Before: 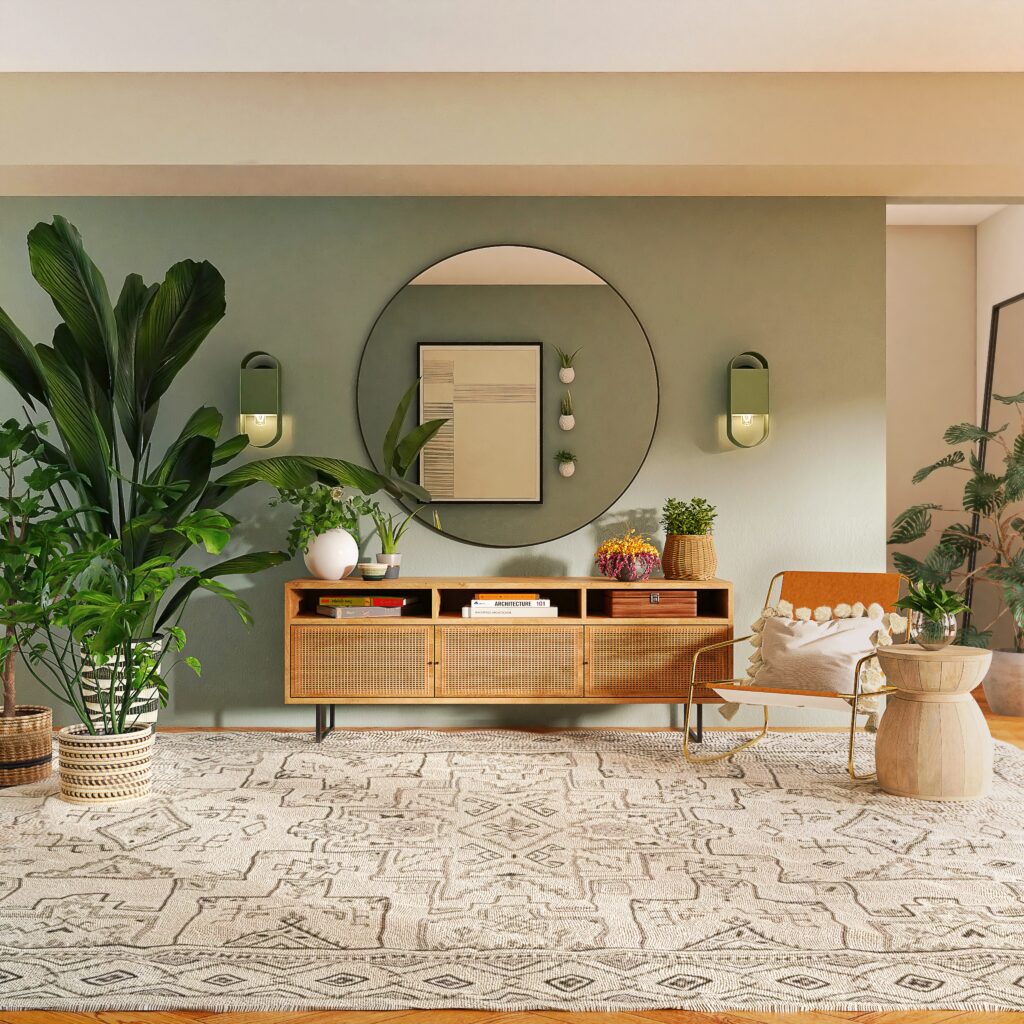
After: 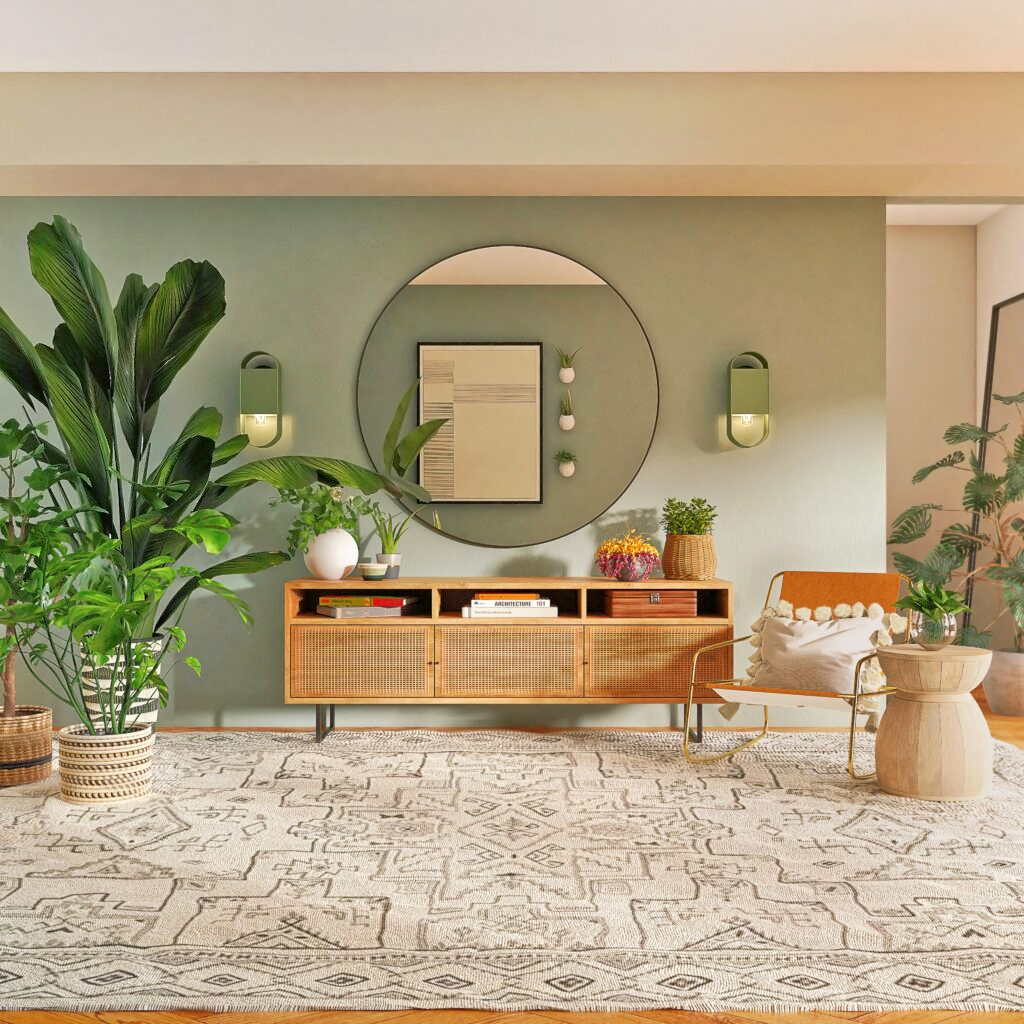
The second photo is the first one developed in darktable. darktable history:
tone equalizer: -7 EV 0.162 EV, -6 EV 0.578 EV, -5 EV 1.18 EV, -4 EV 1.37 EV, -3 EV 1.18 EV, -2 EV 0.6 EV, -1 EV 0.163 EV
